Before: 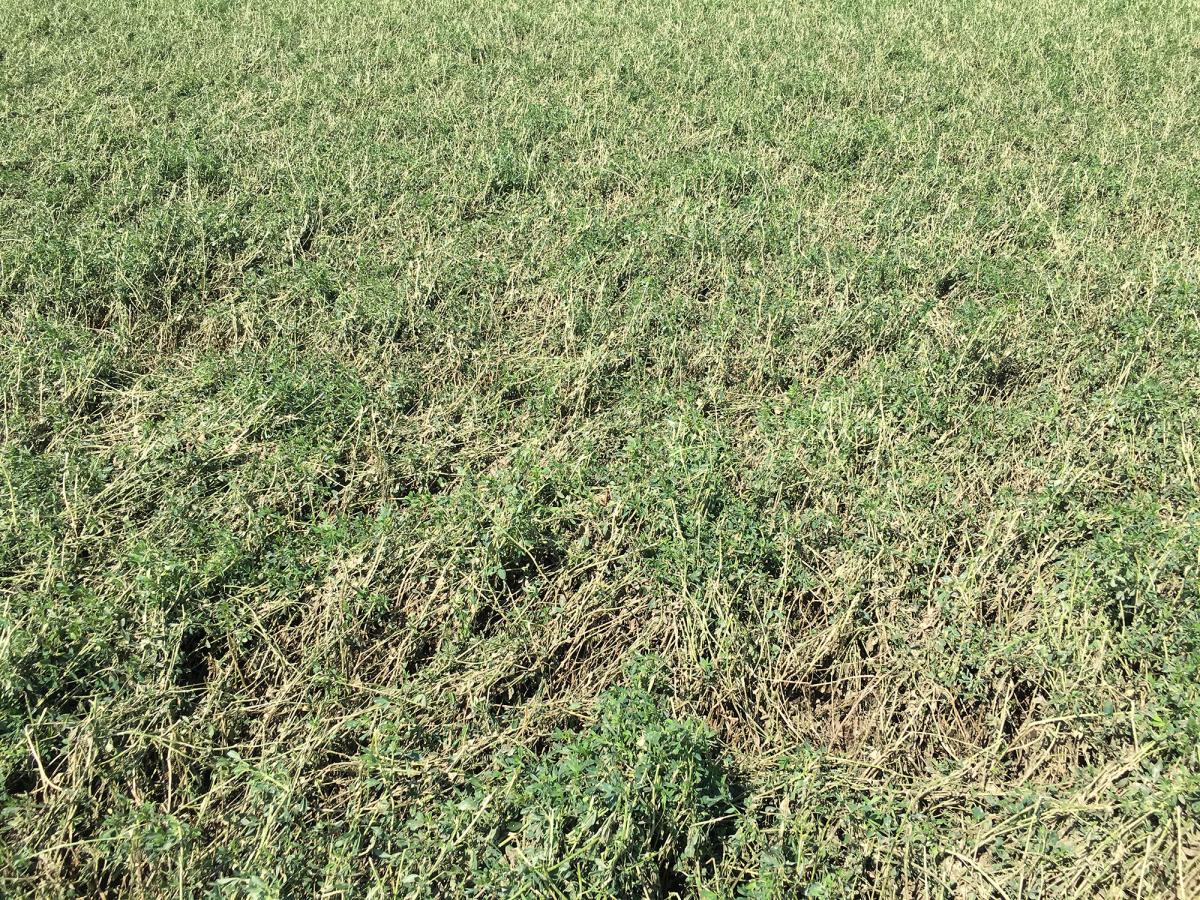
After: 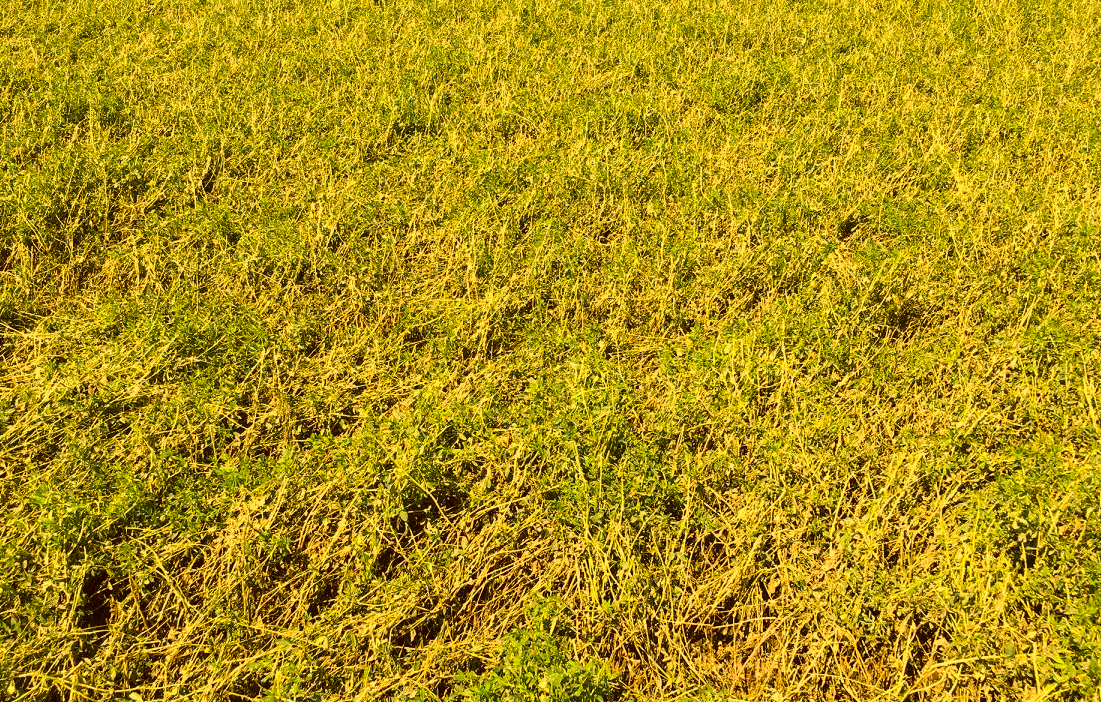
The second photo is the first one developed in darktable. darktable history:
color correction: highlights a* 10.39, highlights b* 30.32, shadows a* 2.82, shadows b* 16.85, saturation 1.72
crop: left 8.222%, top 6.554%, bottom 15.381%
contrast brightness saturation: contrast 0.096, saturation -0.298
